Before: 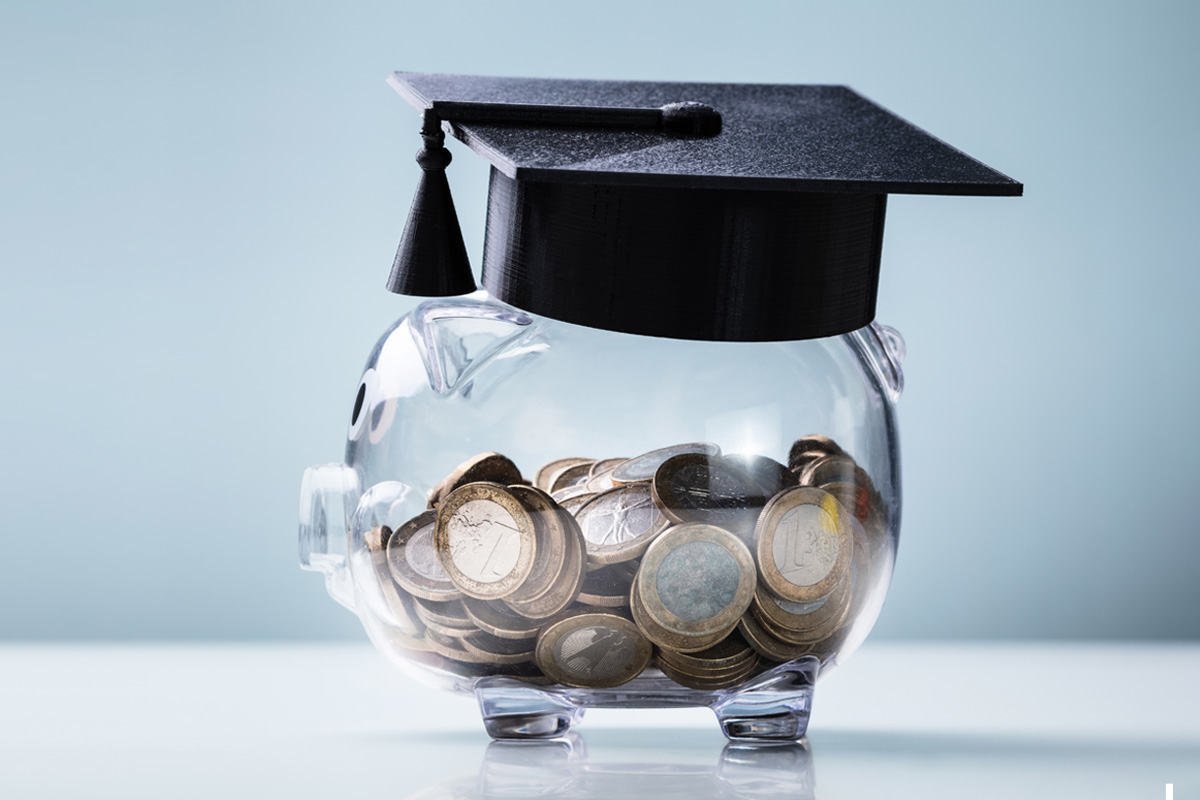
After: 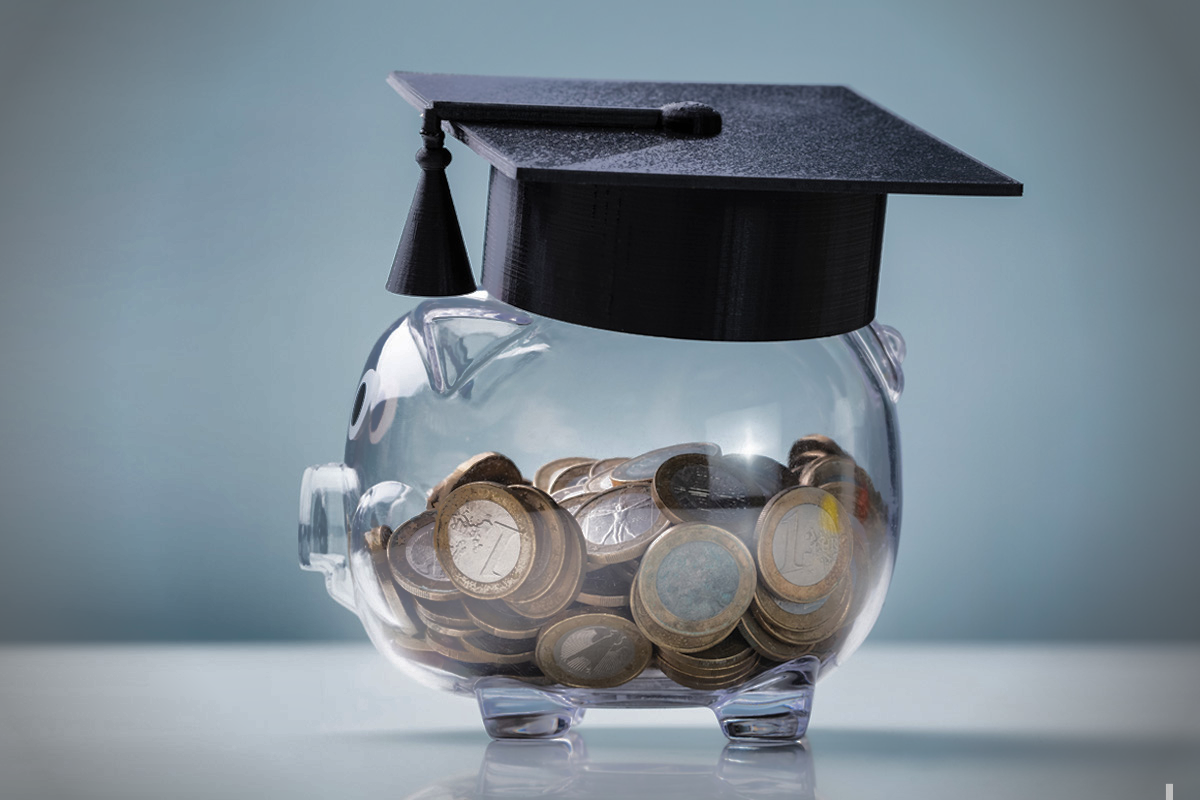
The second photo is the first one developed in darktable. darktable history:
shadows and highlights: shadows 38.43, highlights -74.54
vignetting: fall-off radius 31.48%, brightness -0.472
color correction: saturation 0.99
